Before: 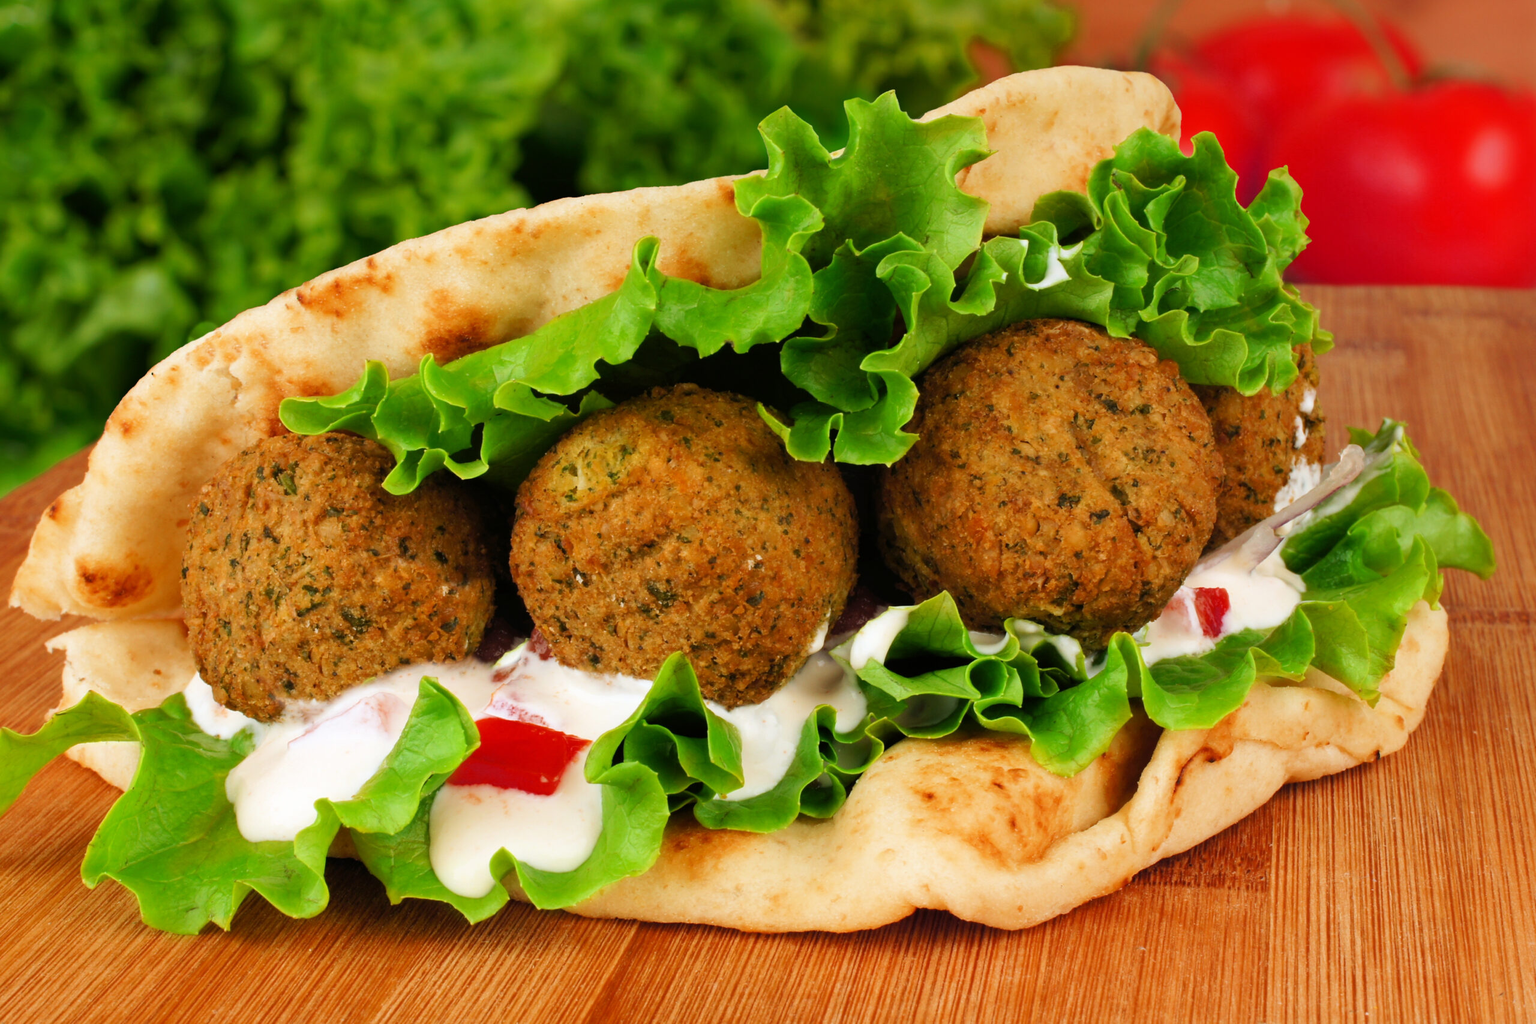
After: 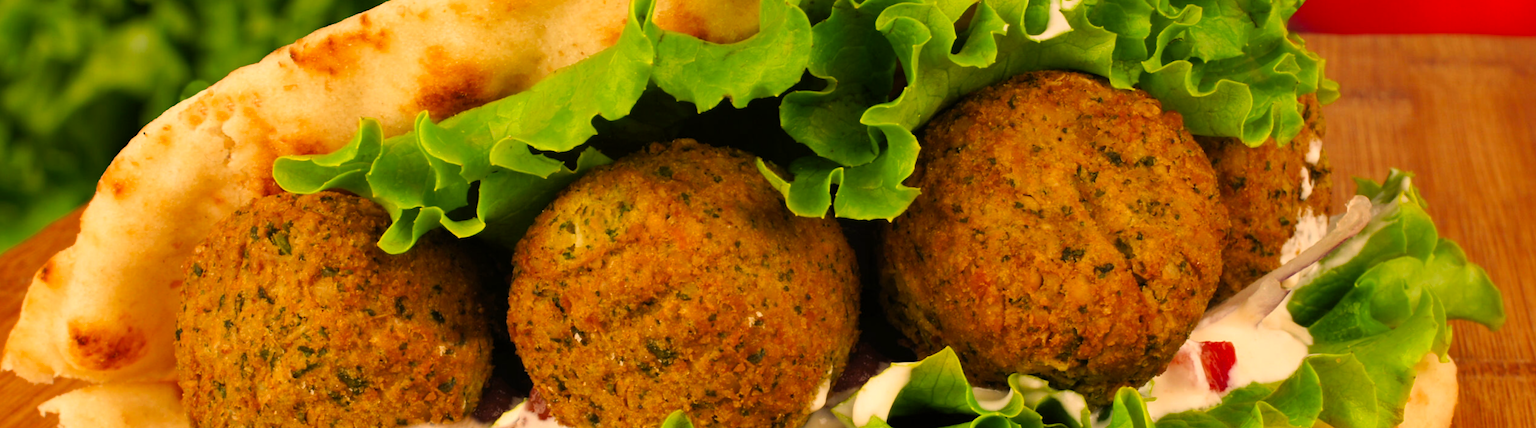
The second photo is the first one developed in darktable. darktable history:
crop and rotate: top 23.84%, bottom 34.294%
color correction: highlights a* 15, highlights b* 31.55
rotate and perspective: rotation -0.45°, automatic cropping original format, crop left 0.008, crop right 0.992, crop top 0.012, crop bottom 0.988
